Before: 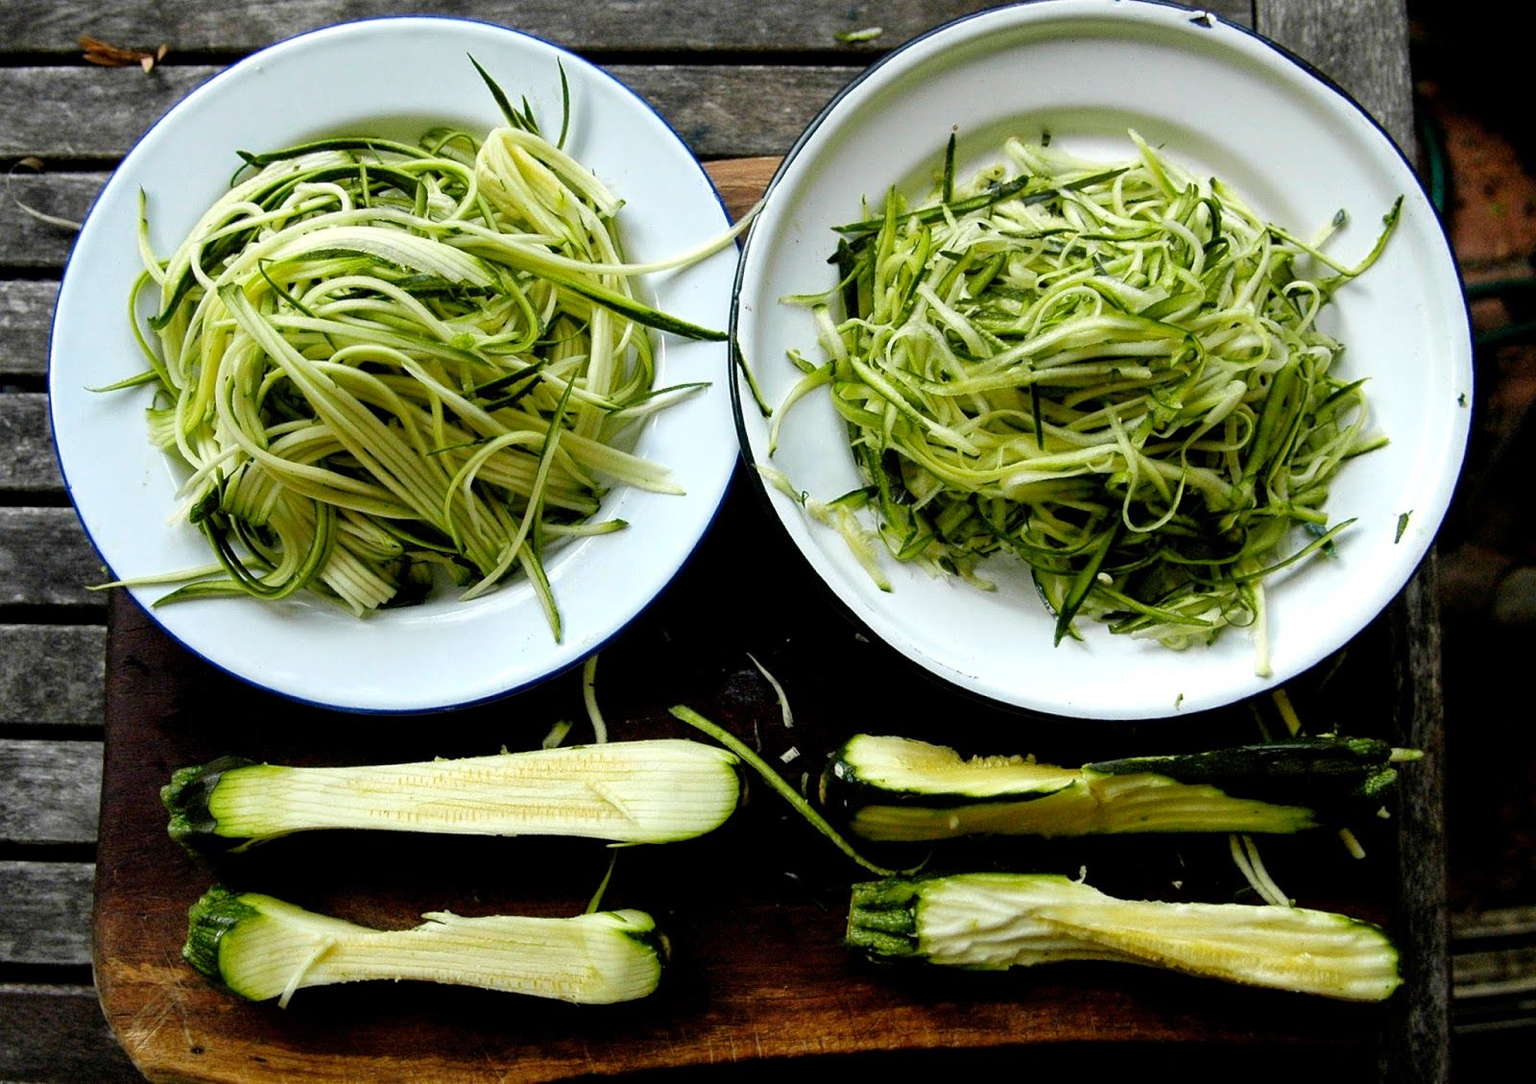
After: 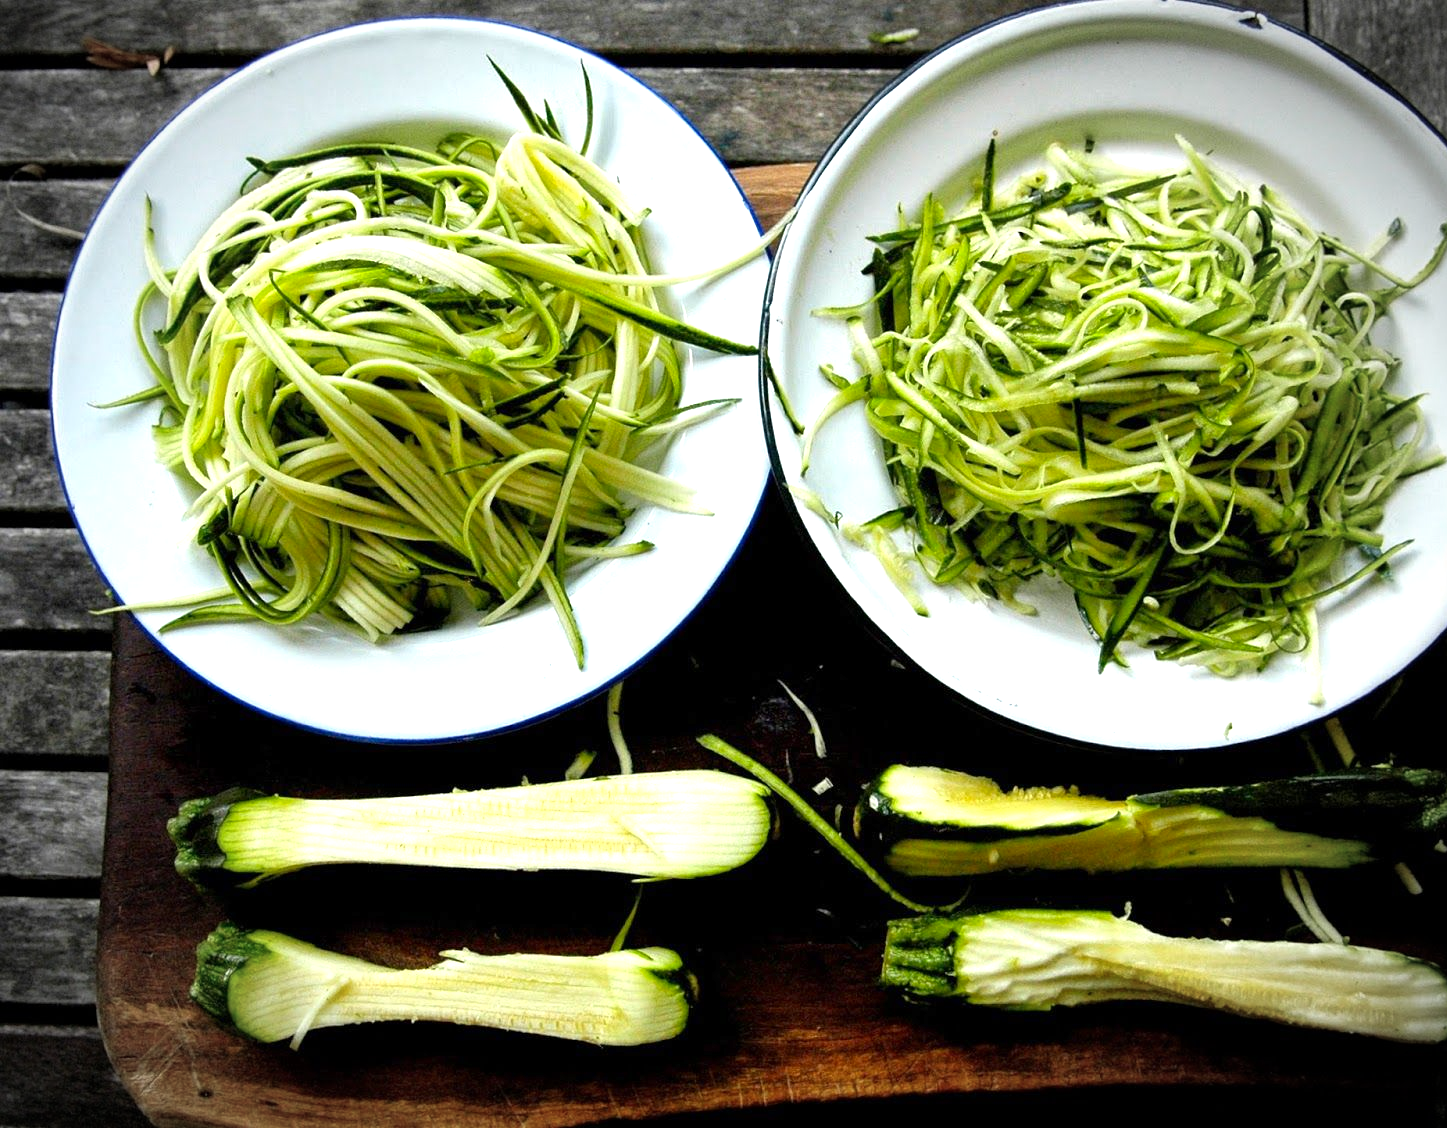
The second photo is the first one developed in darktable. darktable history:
vibrance: on, module defaults
crop: right 9.509%, bottom 0.031%
vignetting: fall-off start 75%, brightness -0.692, width/height ratio 1.084
exposure: exposure 0.6 EV, compensate highlight preservation false
